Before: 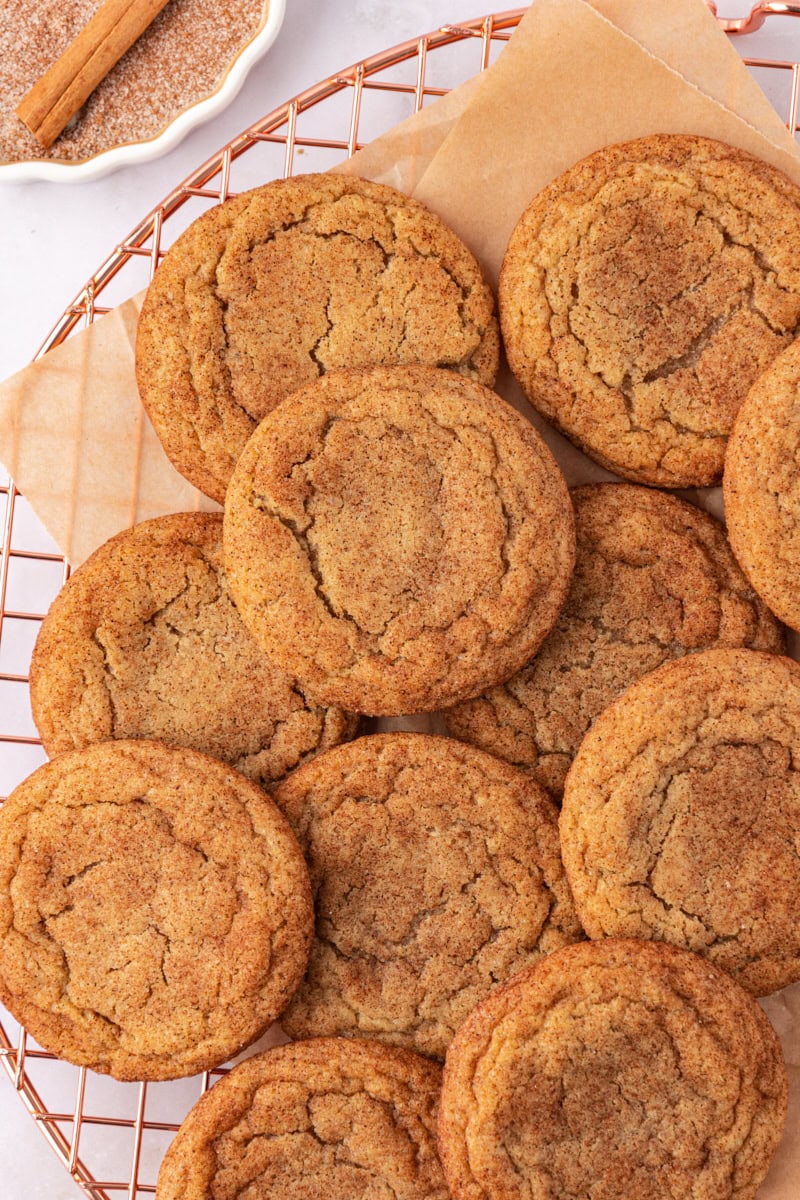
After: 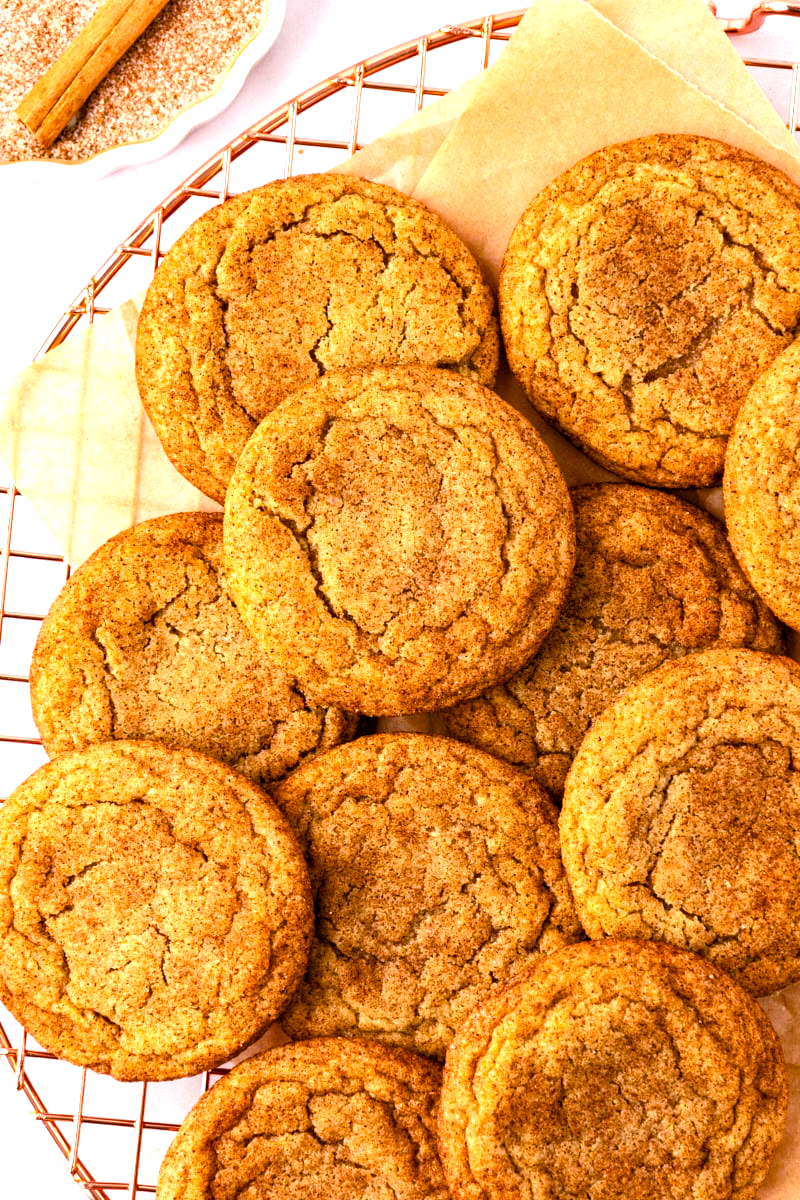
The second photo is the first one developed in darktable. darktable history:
color balance rgb: perceptual saturation grading › global saturation 24.16%, perceptual saturation grading › highlights -23.66%, perceptual saturation grading › mid-tones 24.265%, perceptual saturation grading › shadows 39.364%, perceptual brilliance grading › global brilliance 14.964%, perceptual brilliance grading › shadows -34.991%, global vibrance 20%
exposure: black level correction 0.005, exposure 0.412 EV, compensate exposure bias true, compensate highlight preservation false
